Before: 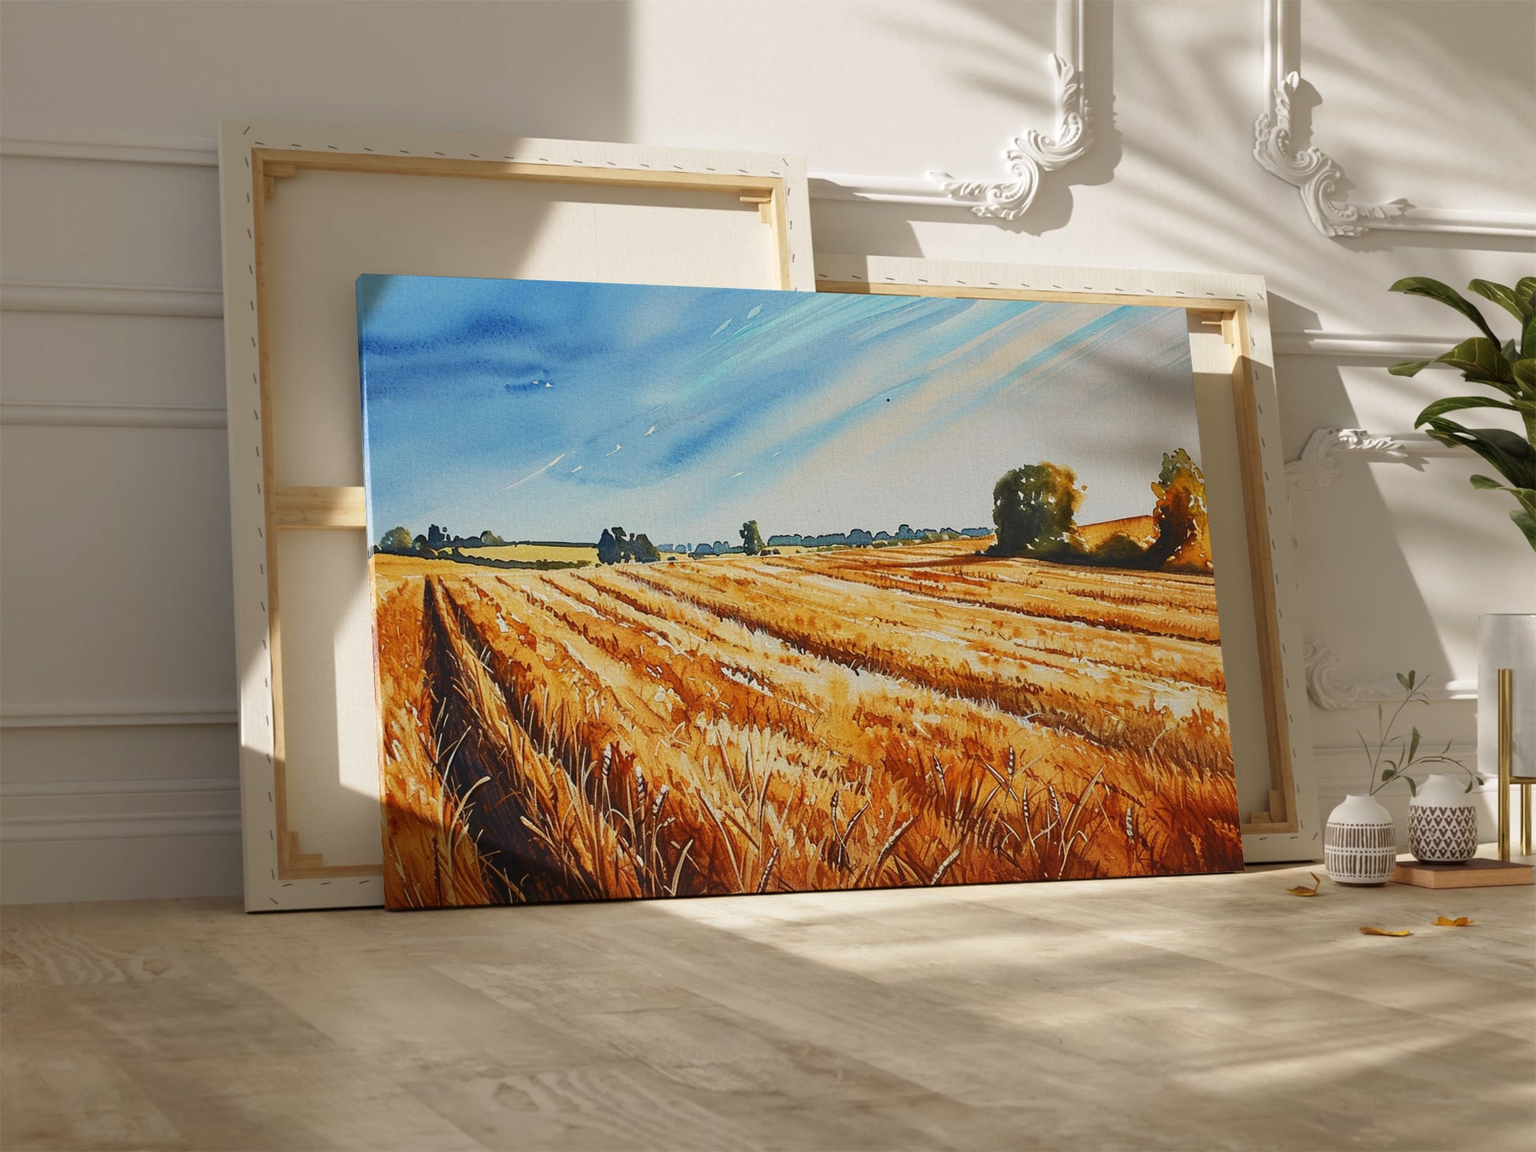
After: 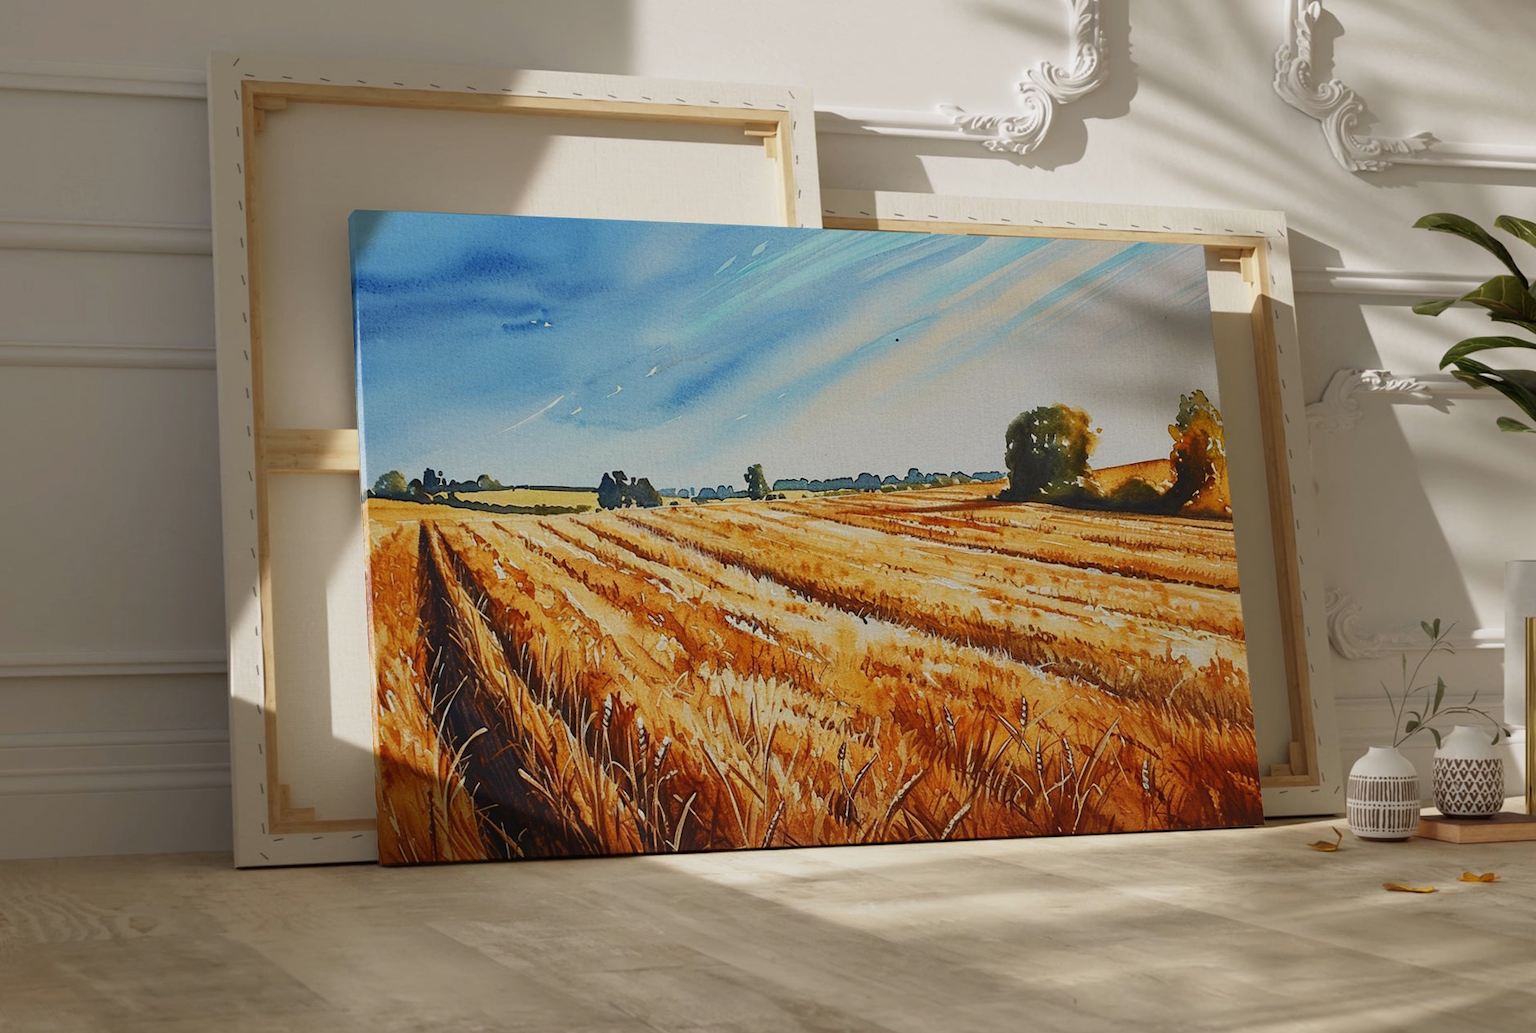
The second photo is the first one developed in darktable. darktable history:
exposure: exposure -0.251 EV, compensate highlight preservation false
crop: left 1.158%, top 6.106%, right 1.731%, bottom 6.837%
